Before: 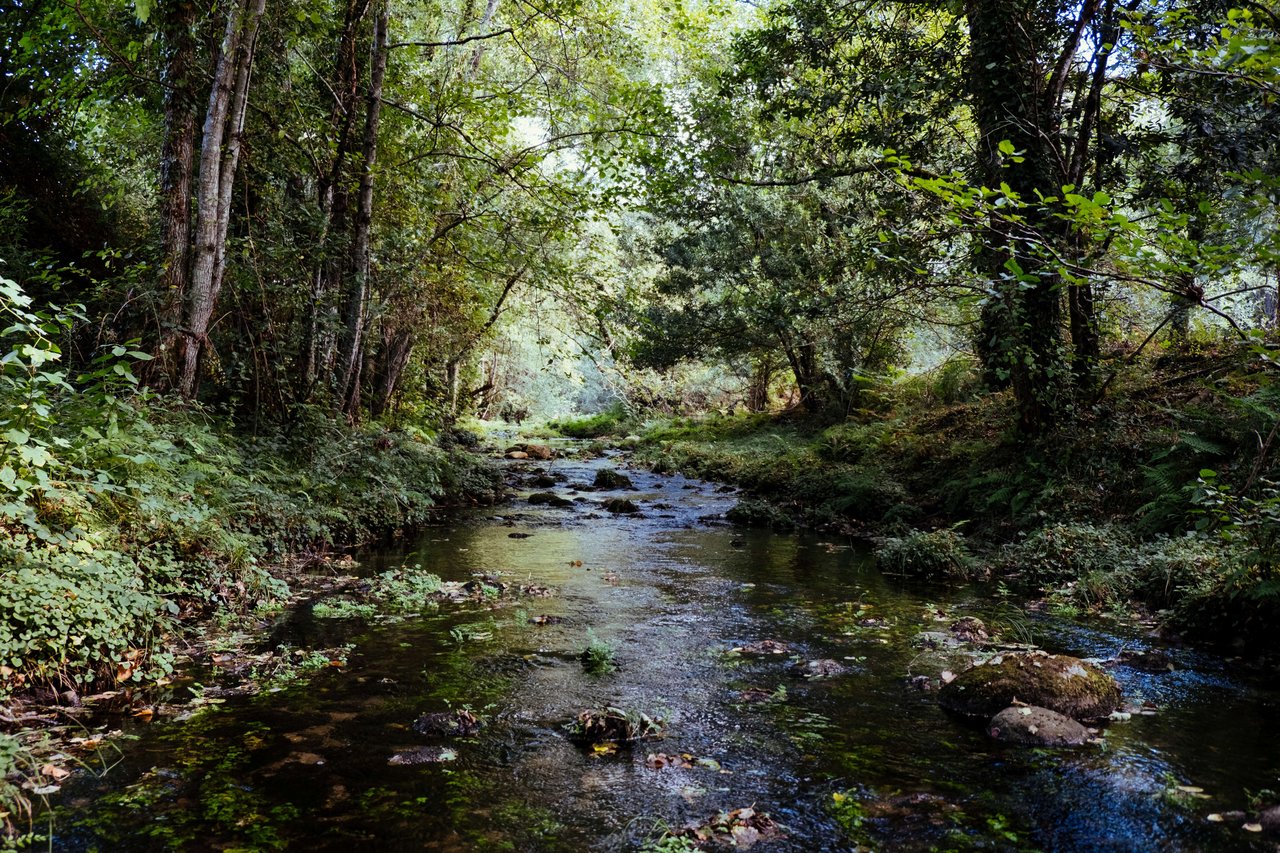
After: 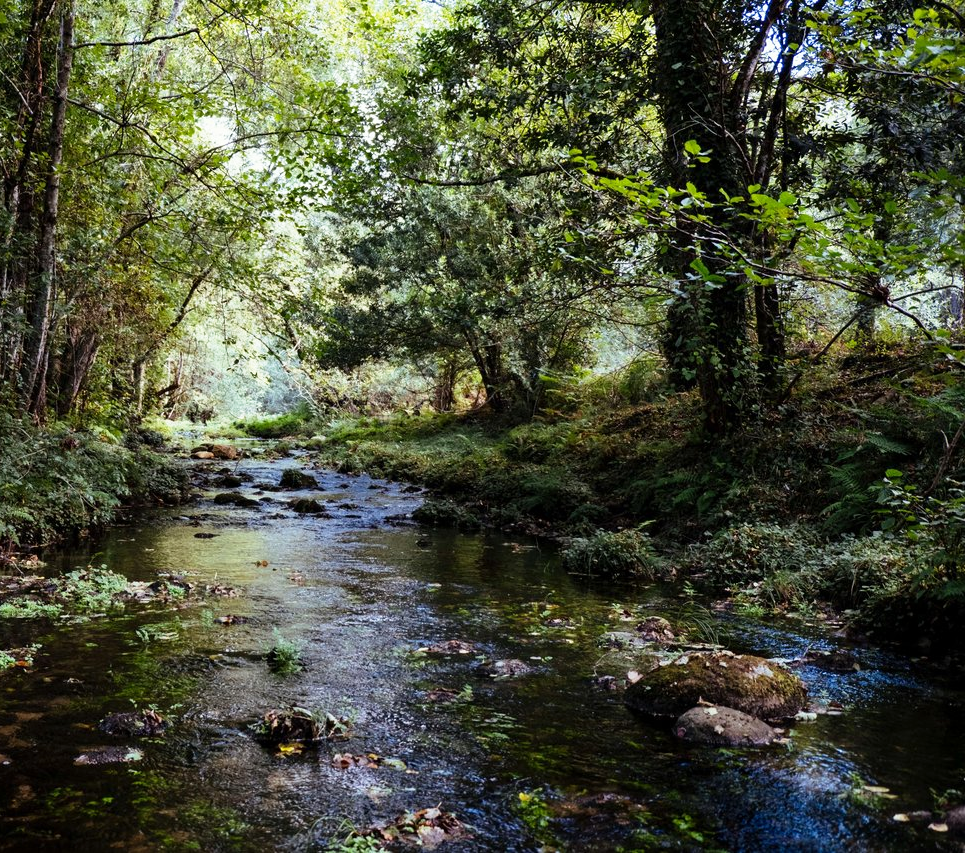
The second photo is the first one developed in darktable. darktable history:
crop and rotate: left 24.595%
tone equalizer: on, module defaults
tone curve: curves: ch0 [(0, 0) (0.003, 0.003) (0.011, 0.012) (0.025, 0.027) (0.044, 0.048) (0.069, 0.075) (0.1, 0.108) (0.136, 0.147) (0.177, 0.192) (0.224, 0.243) (0.277, 0.3) (0.335, 0.363) (0.399, 0.433) (0.468, 0.508) (0.543, 0.589) (0.623, 0.676) (0.709, 0.769) (0.801, 0.868) (0.898, 0.949) (1, 1)], preserve colors none
